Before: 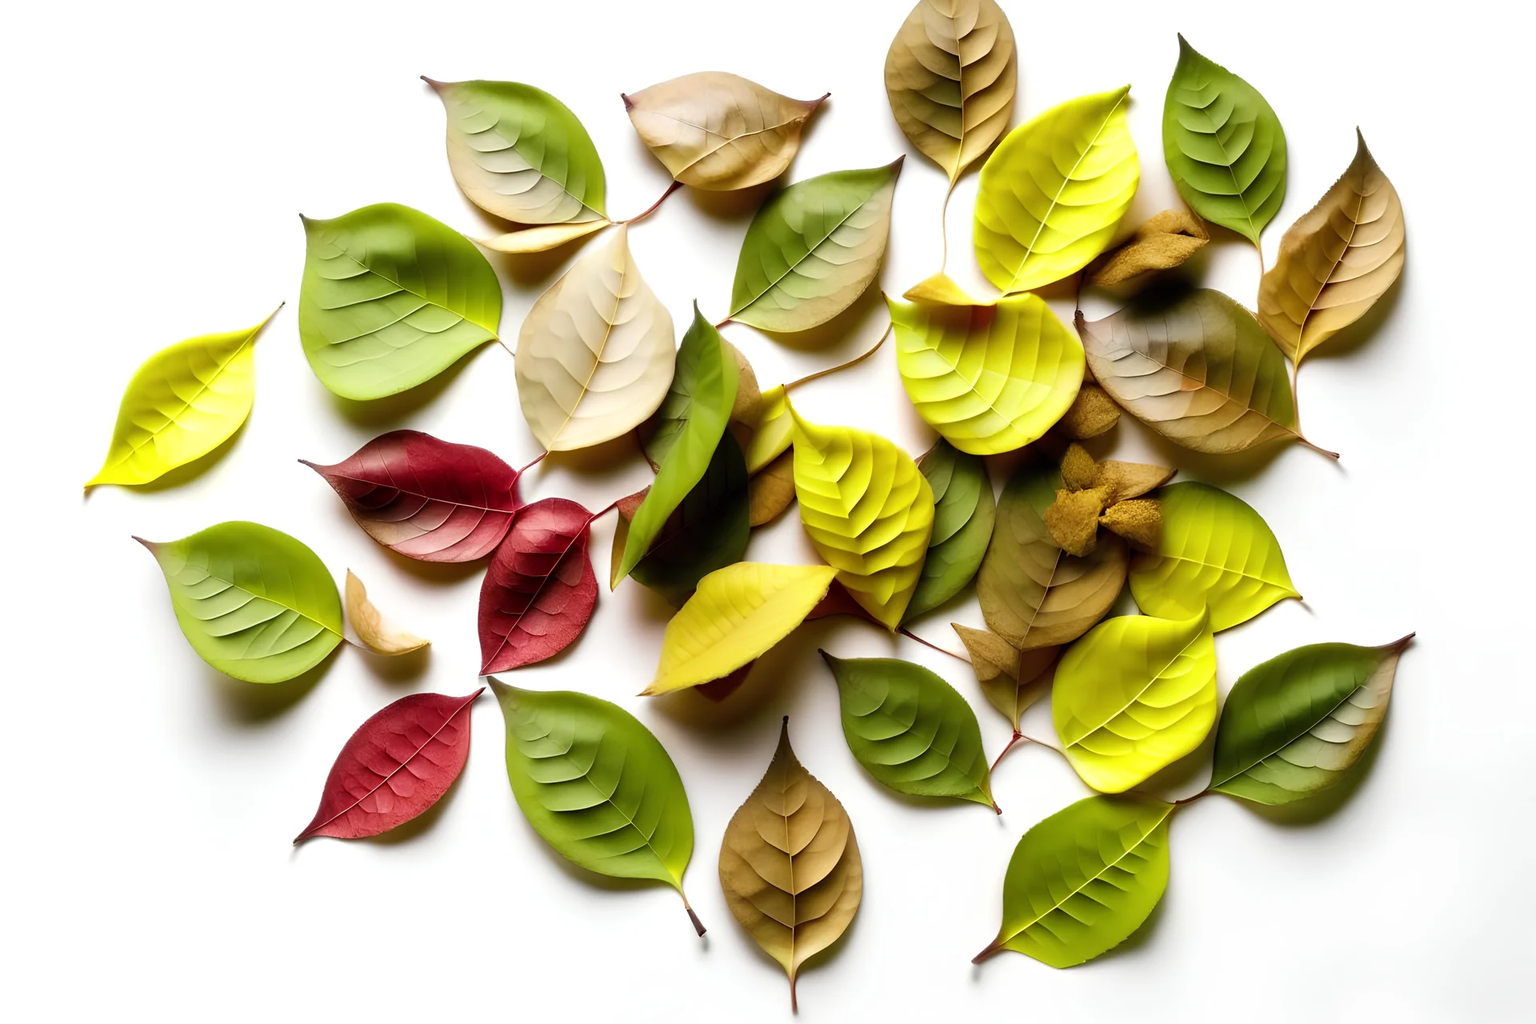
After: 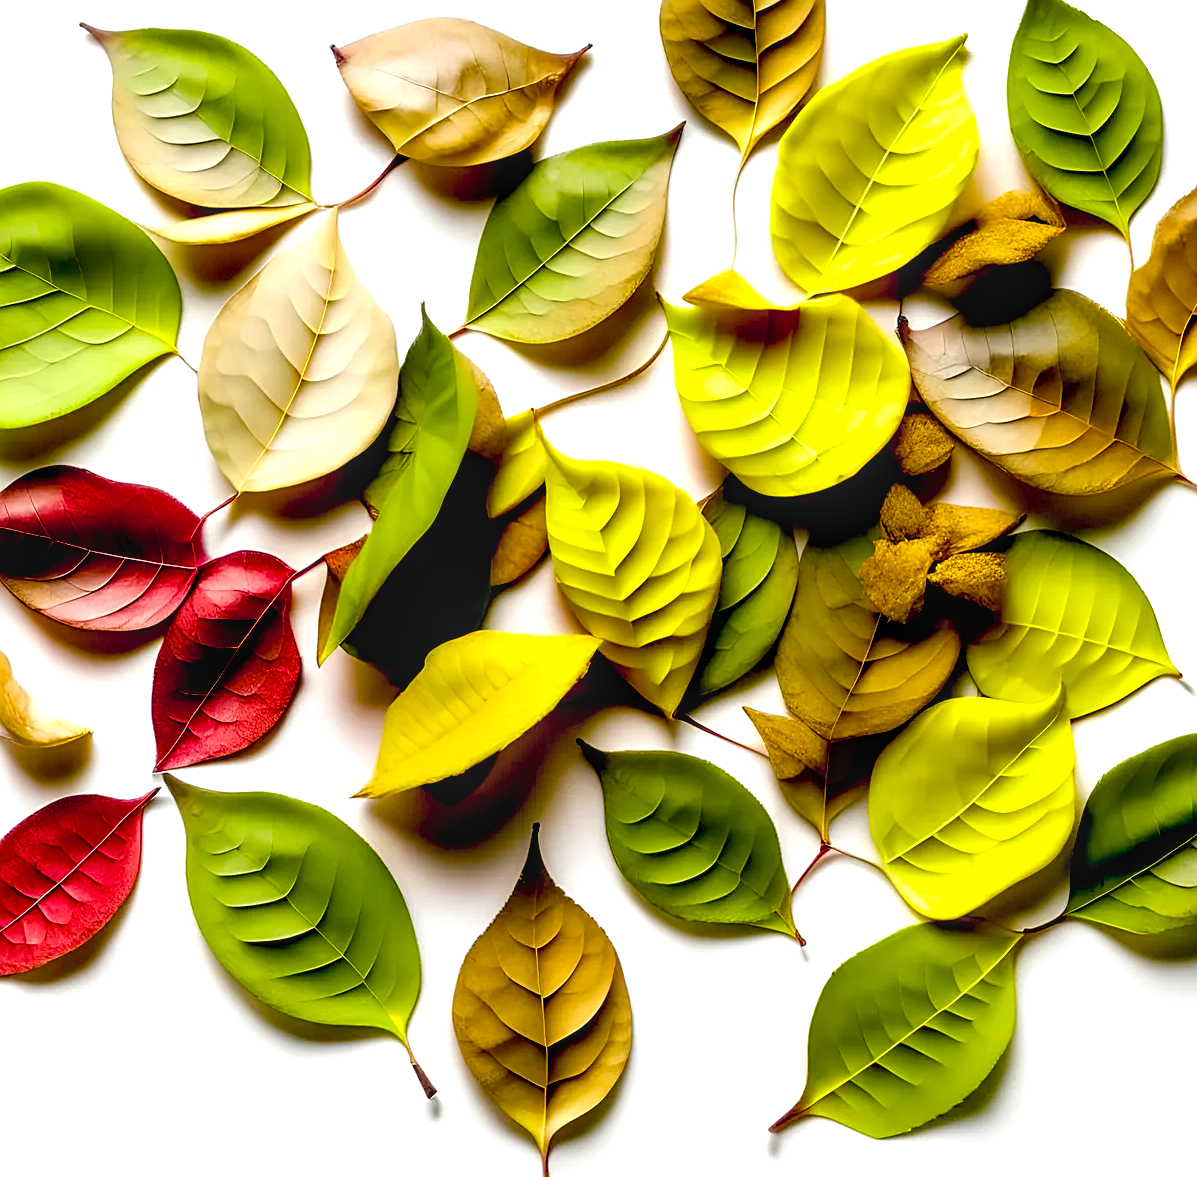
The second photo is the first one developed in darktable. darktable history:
sharpen: on, module defaults
color balance rgb: perceptual saturation grading › global saturation 30.03%, global vibrance 11.003%
crop and rotate: left 23.272%, top 5.647%, right 14.38%, bottom 2.342%
exposure: black level correction 0.03, exposure 0.31 EV, compensate exposure bias true, compensate highlight preservation false
local contrast: on, module defaults
